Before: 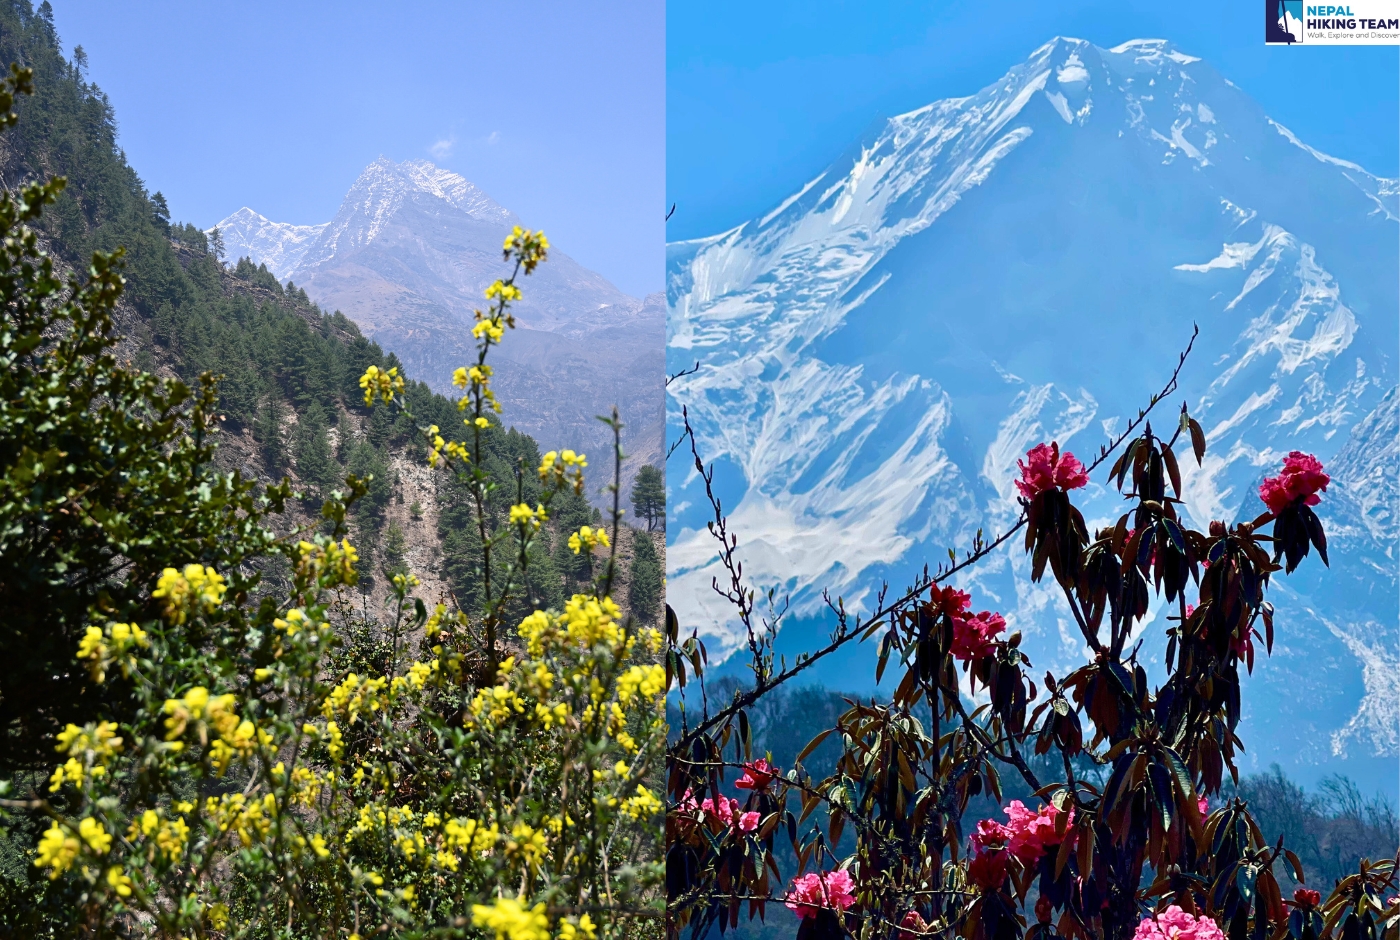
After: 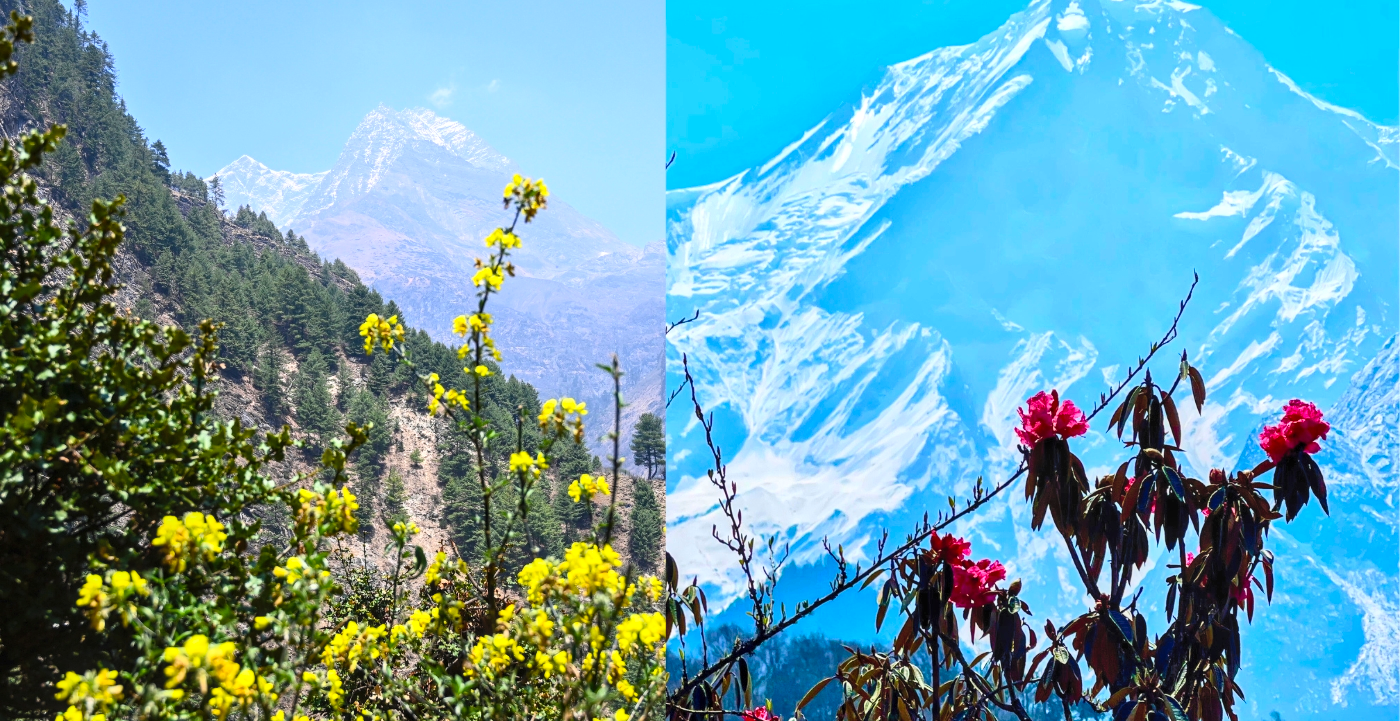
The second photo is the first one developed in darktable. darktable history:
crop: top 5.579%, bottom 17.672%
local contrast: on, module defaults
contrast brightness saturation: contrast 0.236, brightness 0.255, saturation 0.388
